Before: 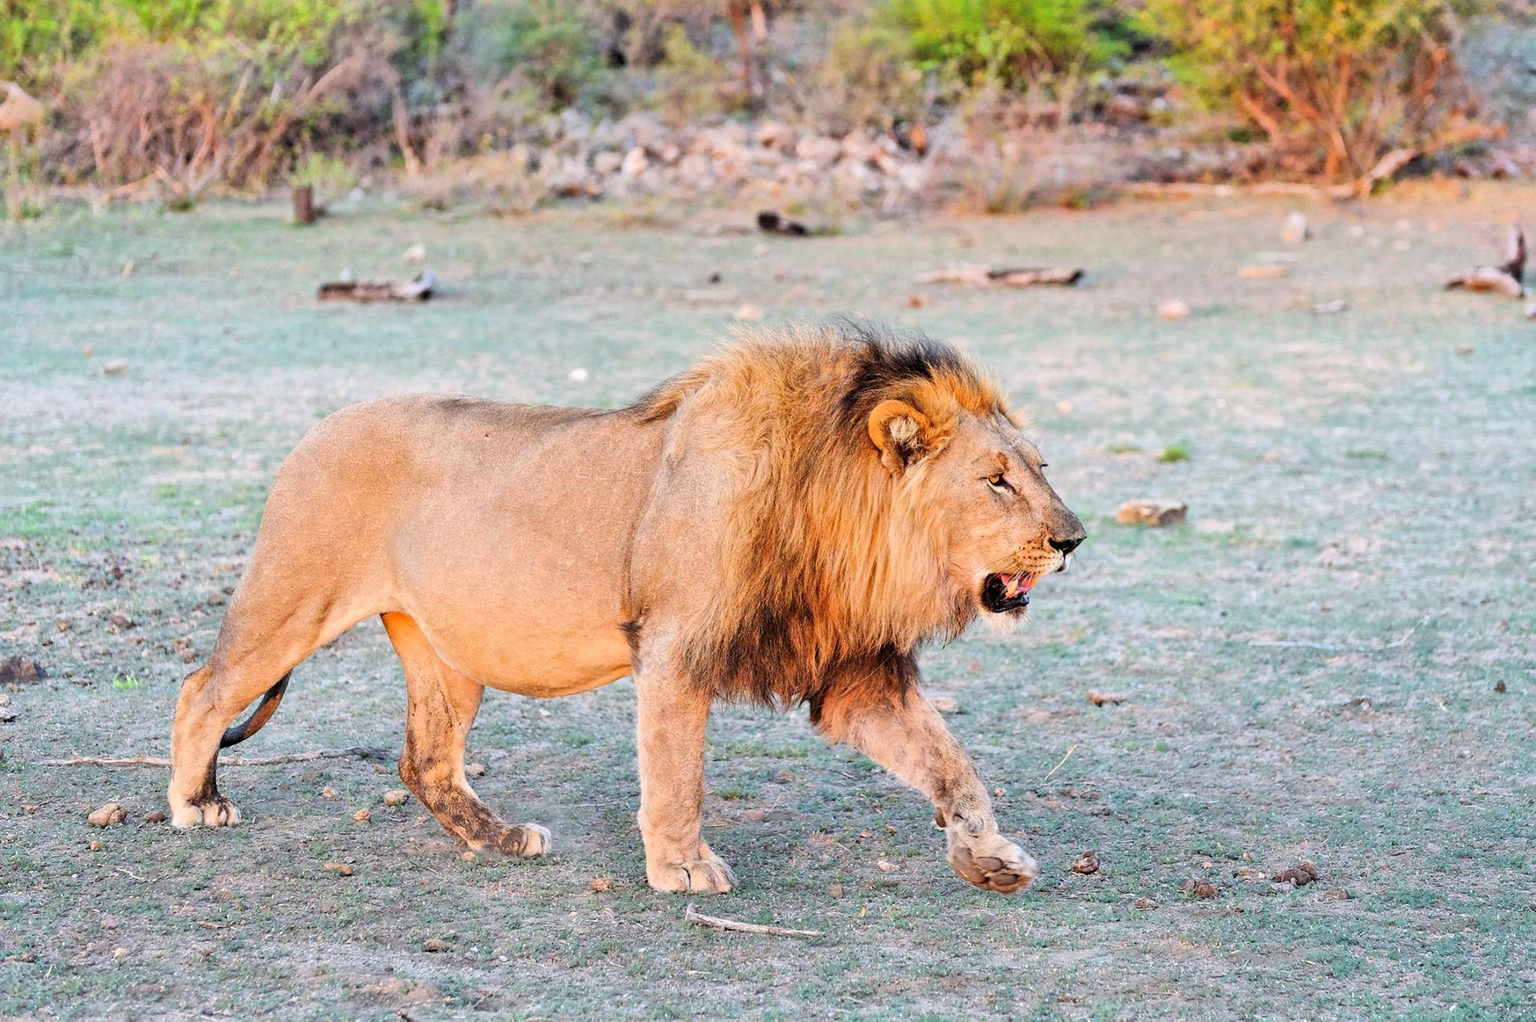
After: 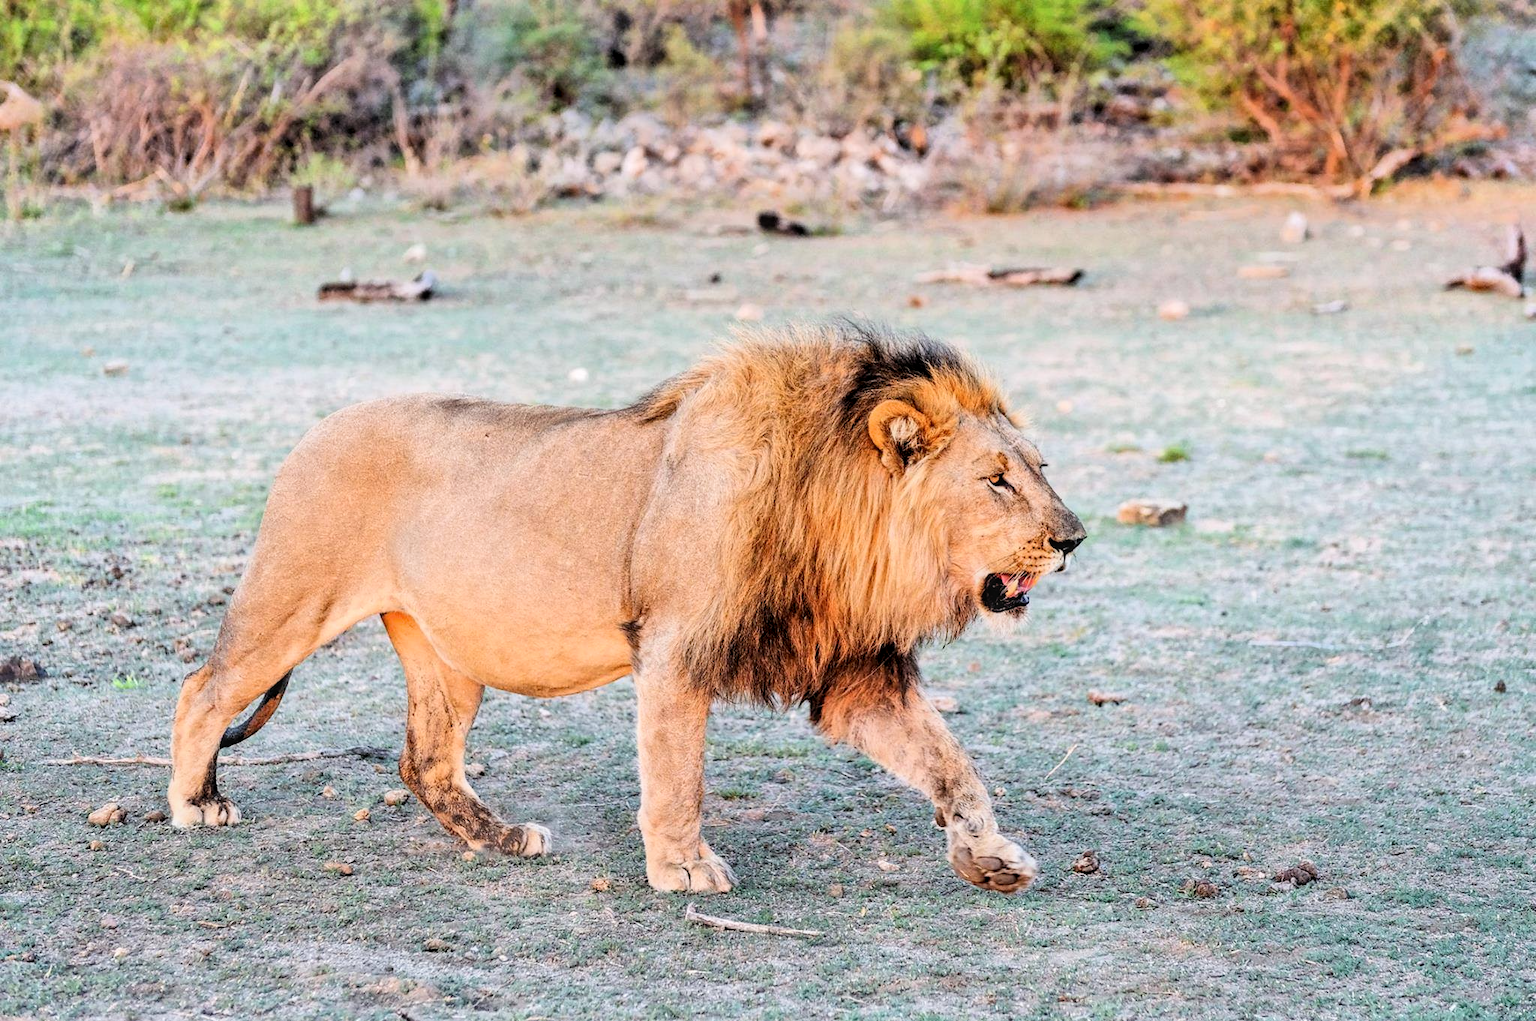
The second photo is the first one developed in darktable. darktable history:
filmic rgb: black relative exposure -8.07 EV, white relative exposure 3 EV, hardness 5.35, contrast 1.25
local contrast: on, module defaults
